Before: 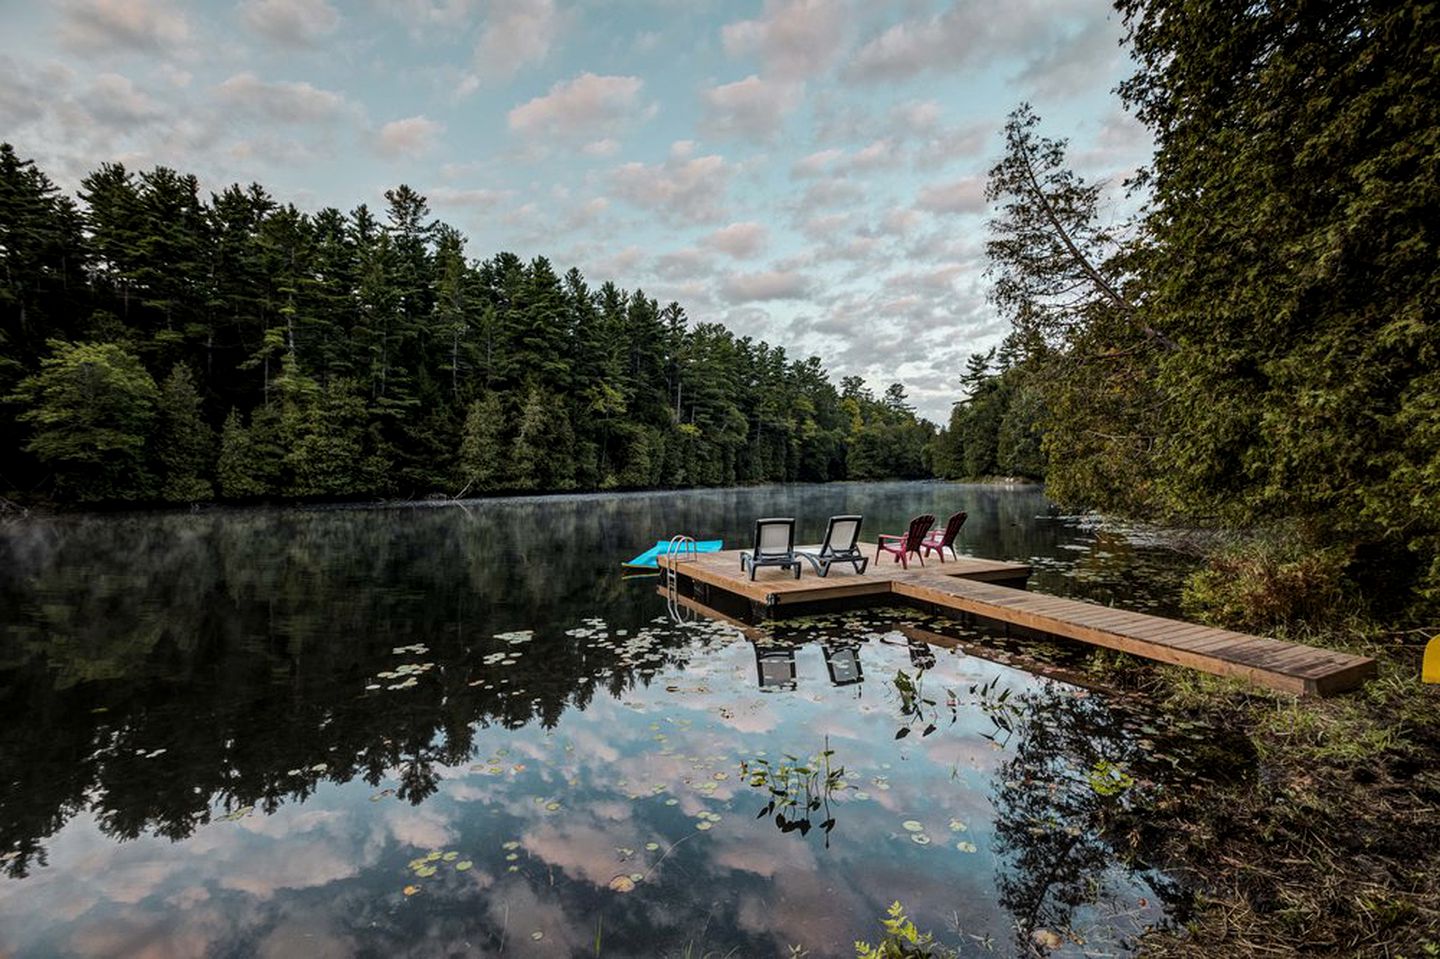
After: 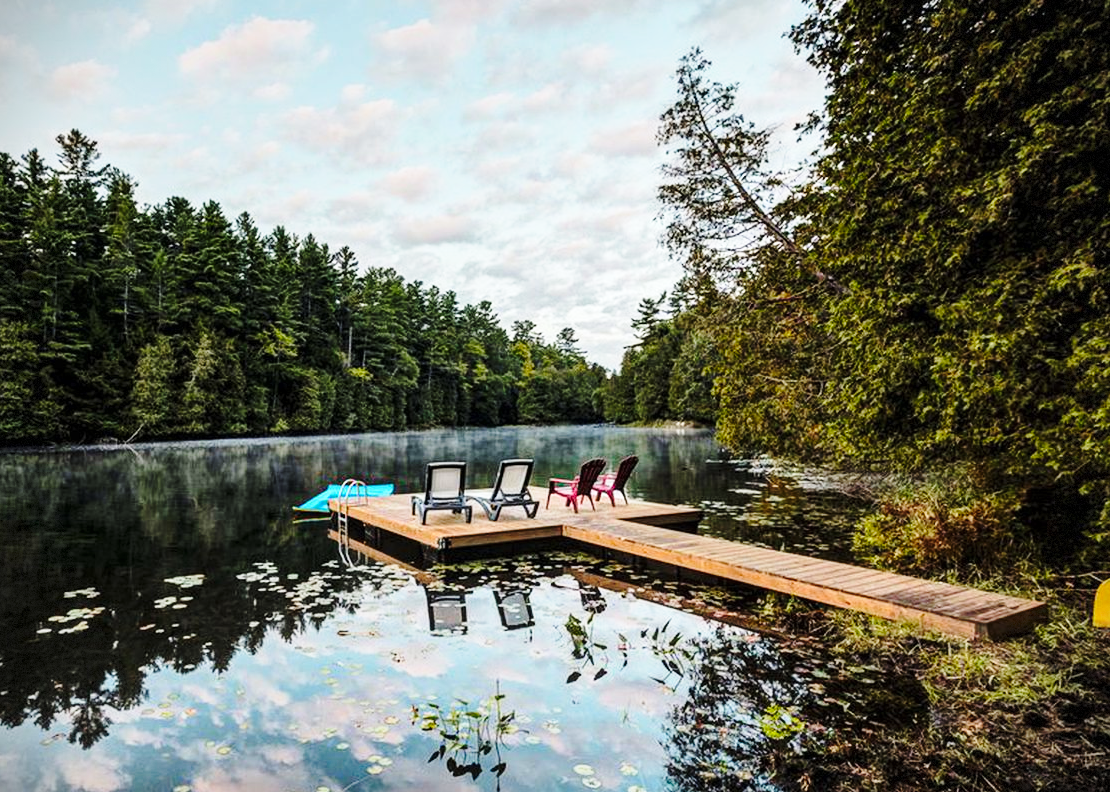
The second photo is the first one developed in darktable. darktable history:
contrast brightness saturation: contrast 0.072, brightness 0.072, saturation 0.177
vignetting: fall-off start 91.63%, dithering 8-bit output
crop: left 22.901%, top 5.845%, bottom 11.519%
base curve: curves: ch0 [(0, 0) (0.028, 0.03) (0.121, 0.232) (0.46, 0.748) (0.859, 0.968) (1, 1)], preserve colors none
